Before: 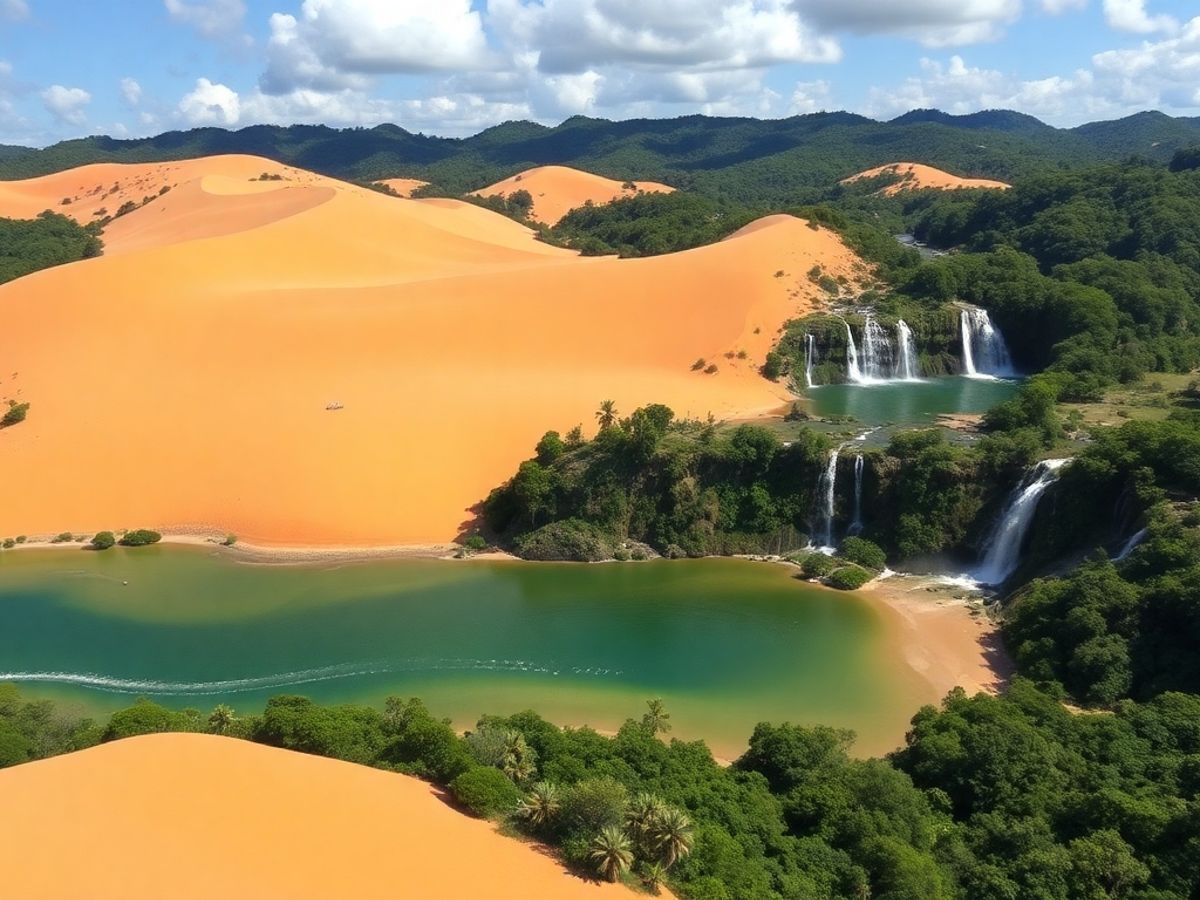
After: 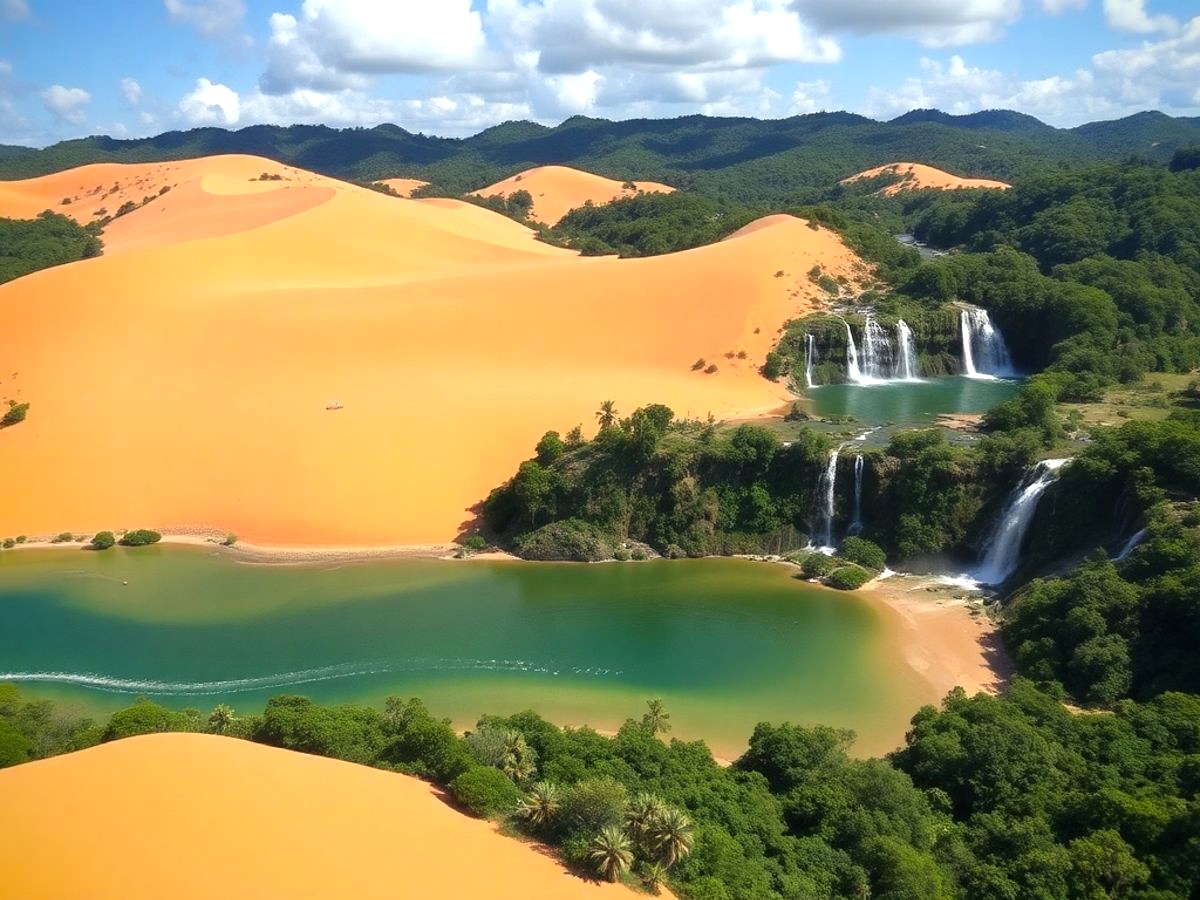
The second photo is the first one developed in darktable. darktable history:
vignetting: fall-off radius 60.88%, saturation 0.377
exposure: exposure 0.296 EV, compensate highlight preservation false
